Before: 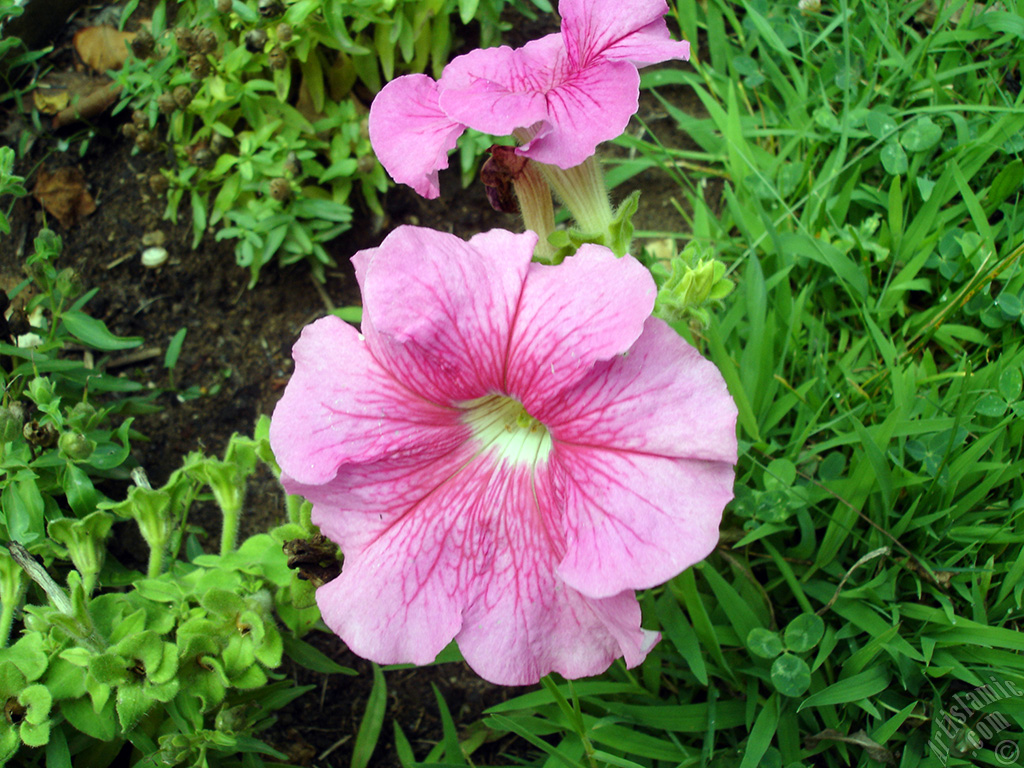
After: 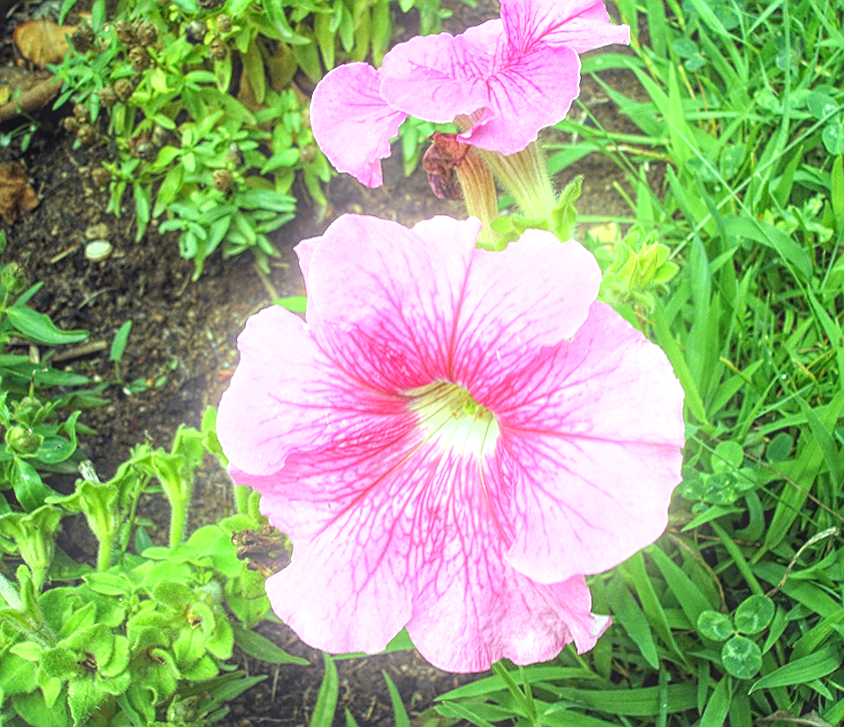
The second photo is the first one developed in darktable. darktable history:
rotate and perspective: automatic cropping off
sharpen: amount 0.575
exposure: black level correction 0, exposure 0.9 EV, compensate exposure bias true, compensate highlight preservation false
crop and rotate: angle 1°, left 4.281%, top 0.642%, right 11.383%, bottom 2.486%
local contrast: highlights 66%, shadows 33%, detail 166%, midtone range 0.2
bloom: size 9%, threshold 100%, strength 7%
